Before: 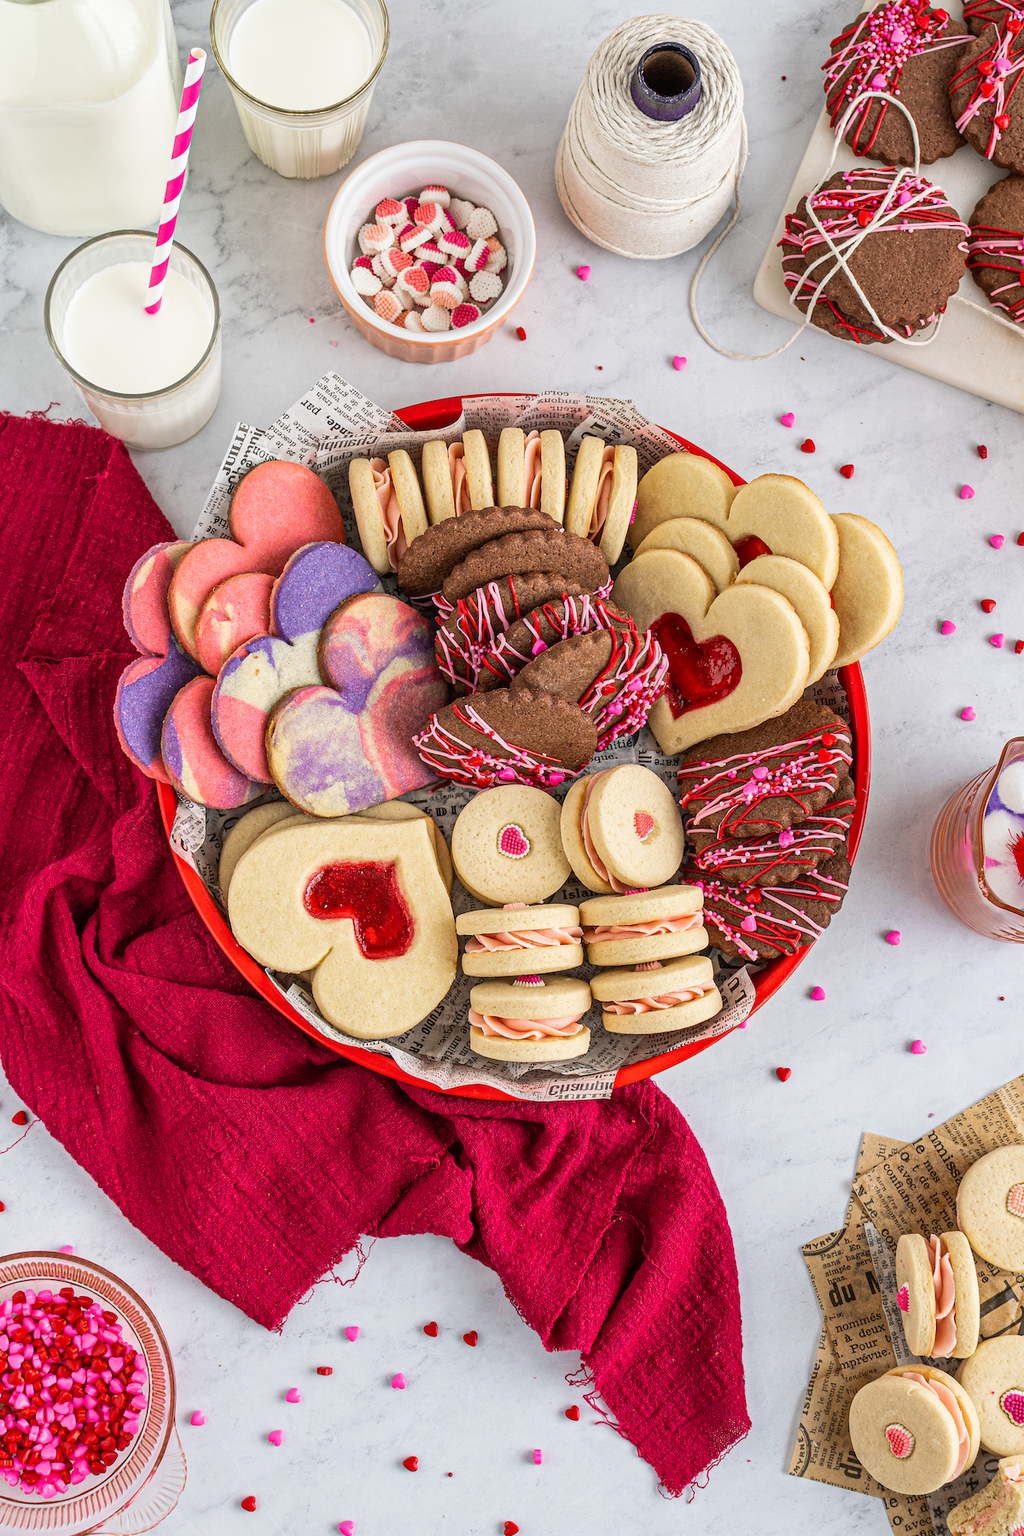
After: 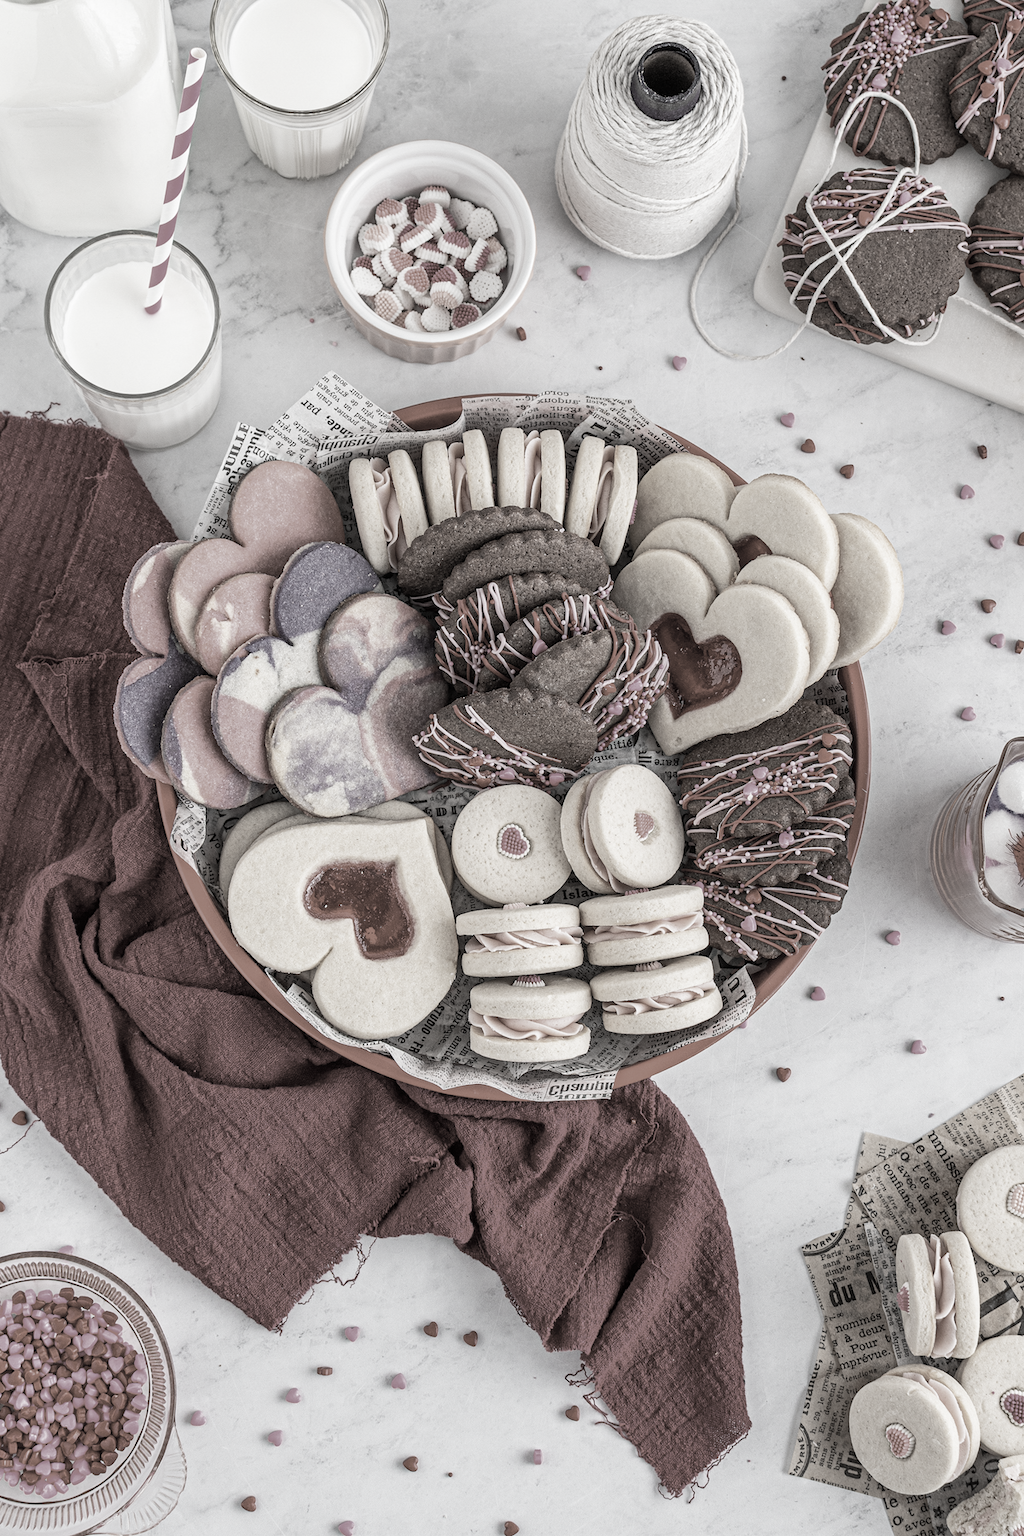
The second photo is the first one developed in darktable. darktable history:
color correction: highlights b* -0.041, saturation 0.141
